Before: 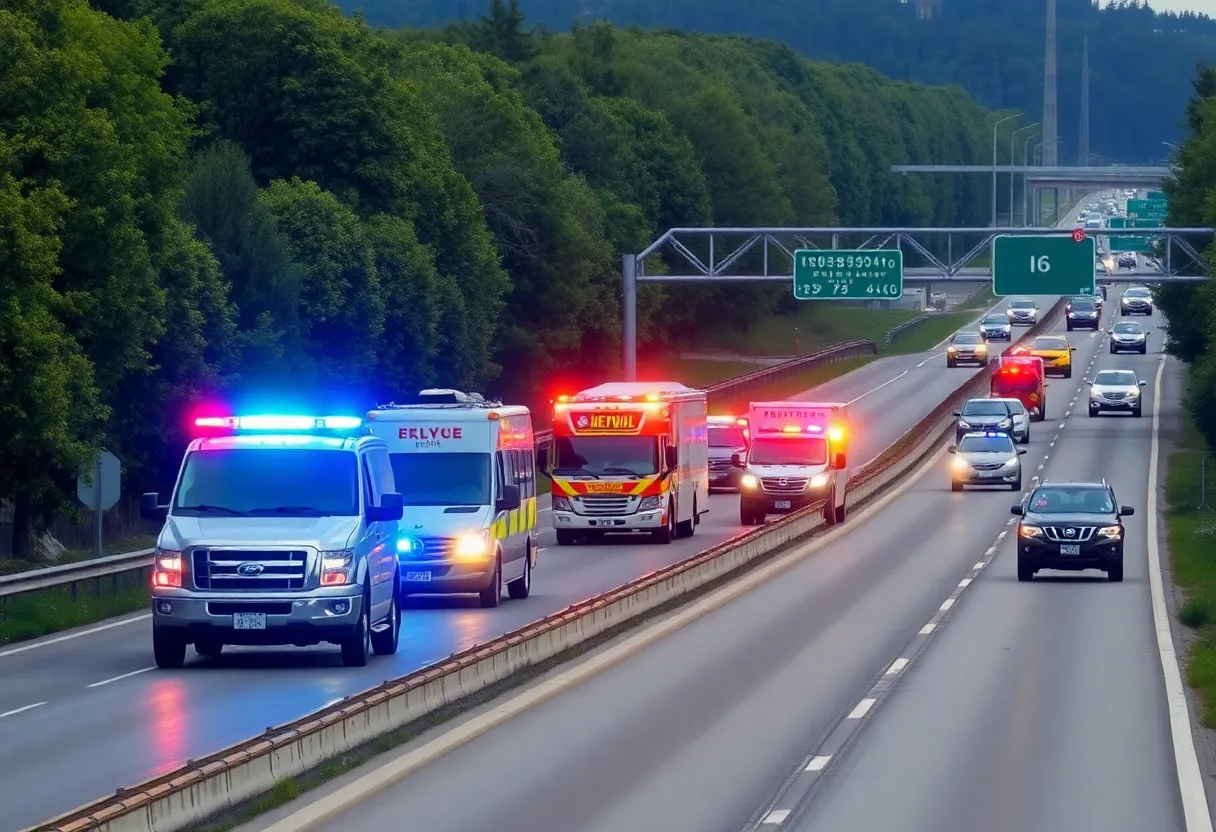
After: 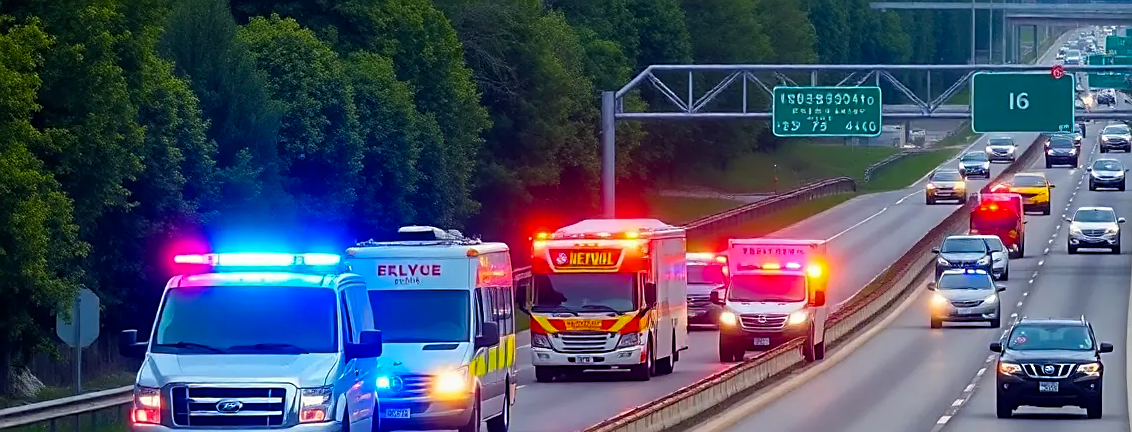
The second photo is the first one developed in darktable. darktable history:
crop: left 1.808%, top 19.694%, right 5.075%, bottom 28.348%
color balance rgb: perceptual saturation grading › global saturation 25.068%, global vibrance 14.873%
sharpen: on, module defaults
